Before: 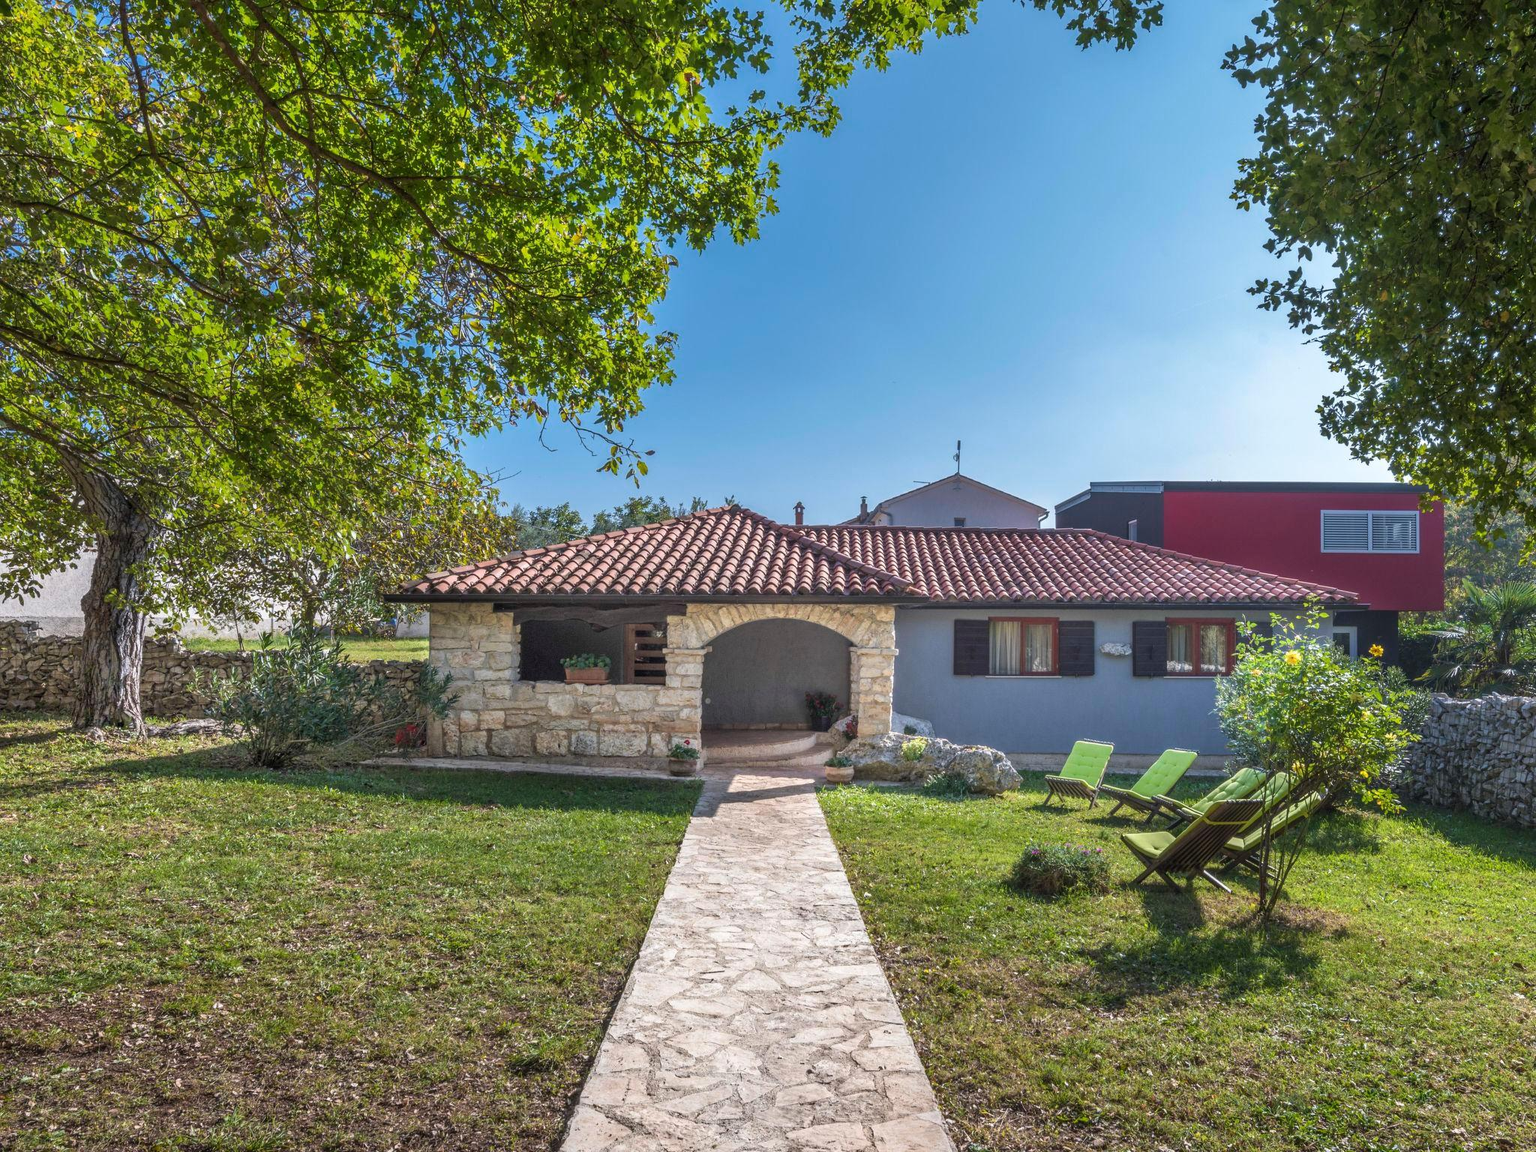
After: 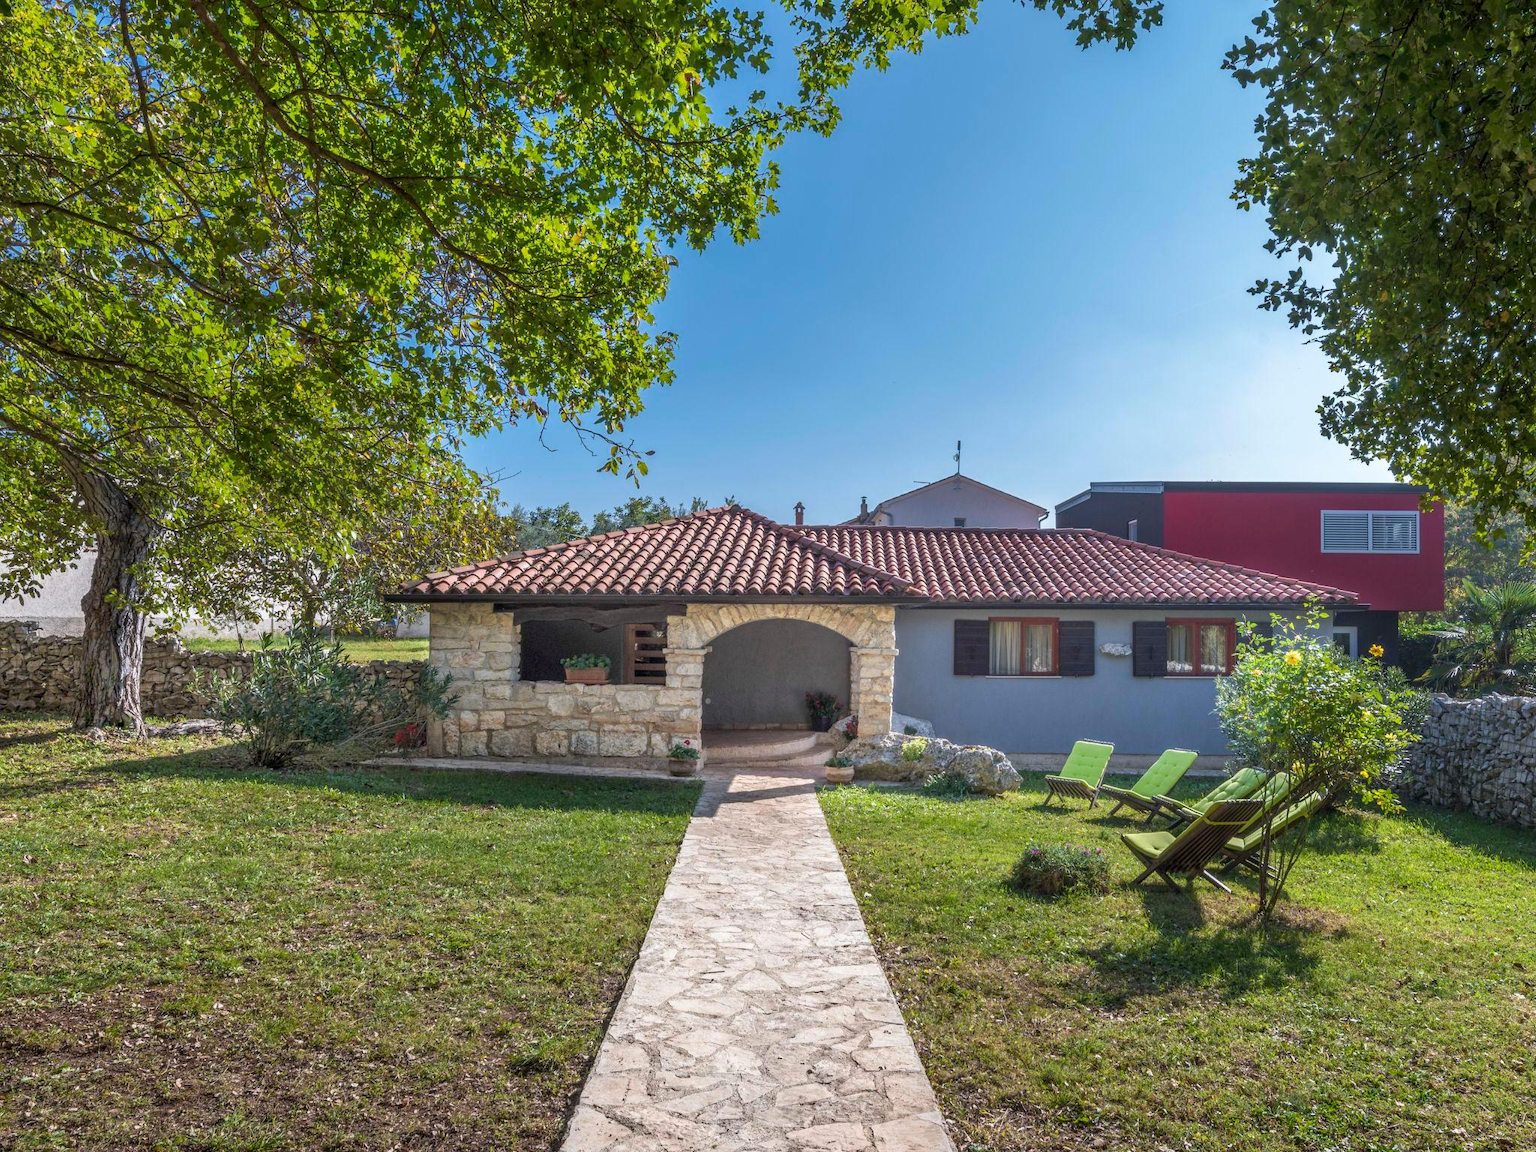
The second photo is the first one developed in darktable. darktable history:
exposure: black level correction 0.004, exposure 0.016 EV, compensate exposure bias true, compensate highlight preservation false
local contrast: mode bilateral grid, contrast 99, coarseness 100, detail 92%, midtone range 0.2
